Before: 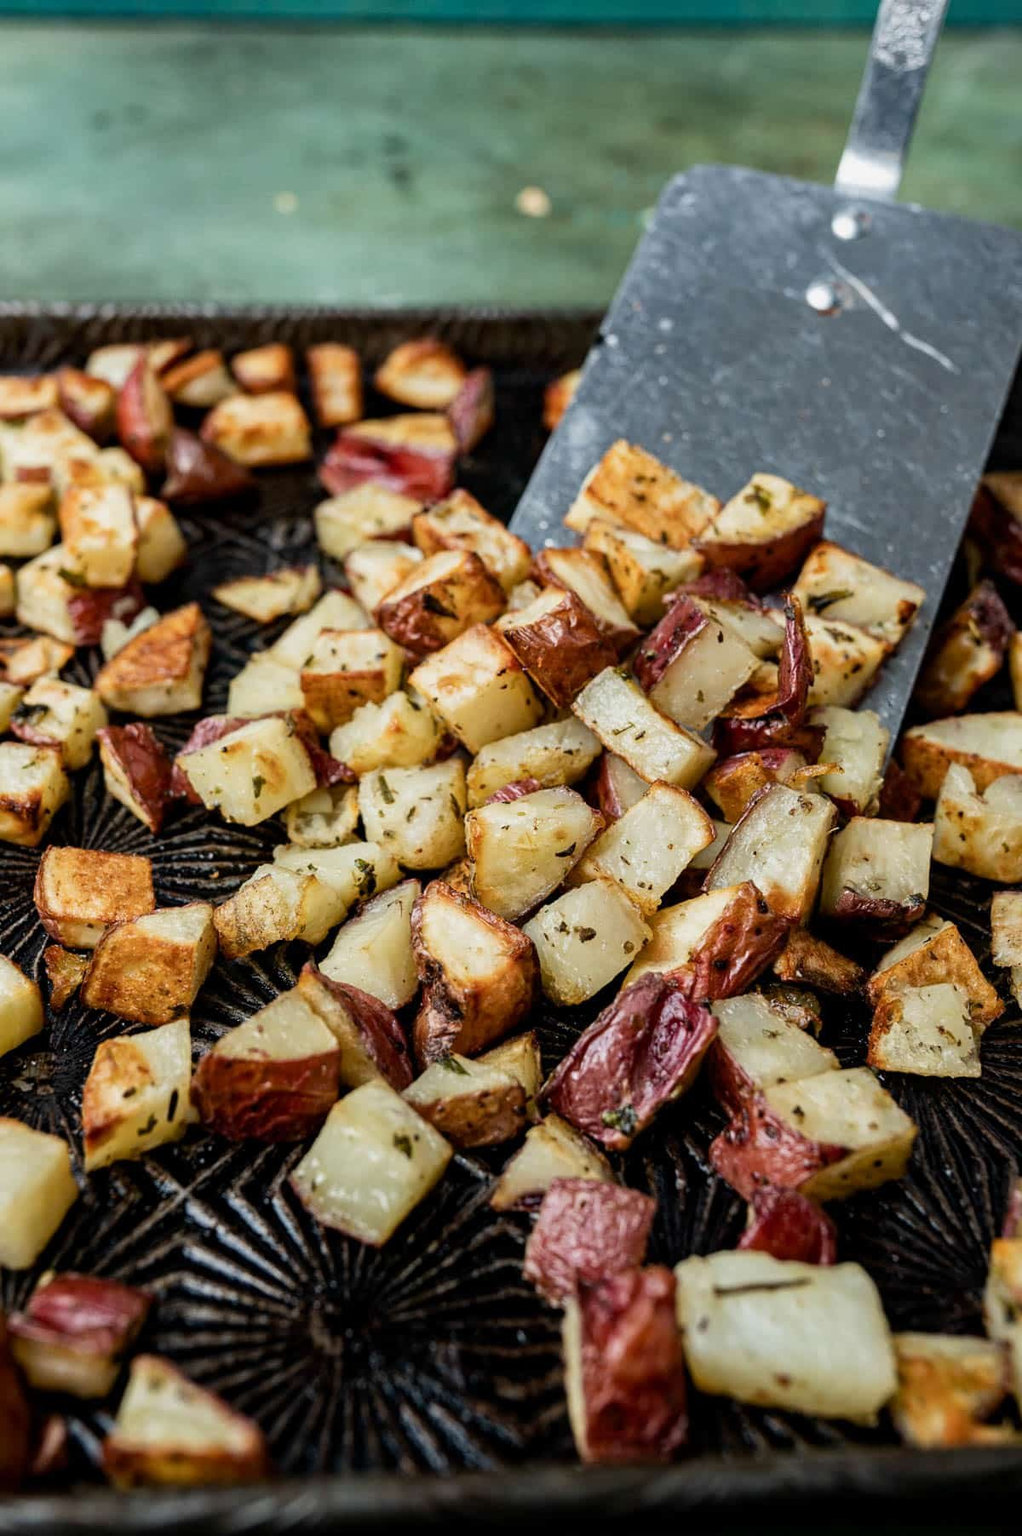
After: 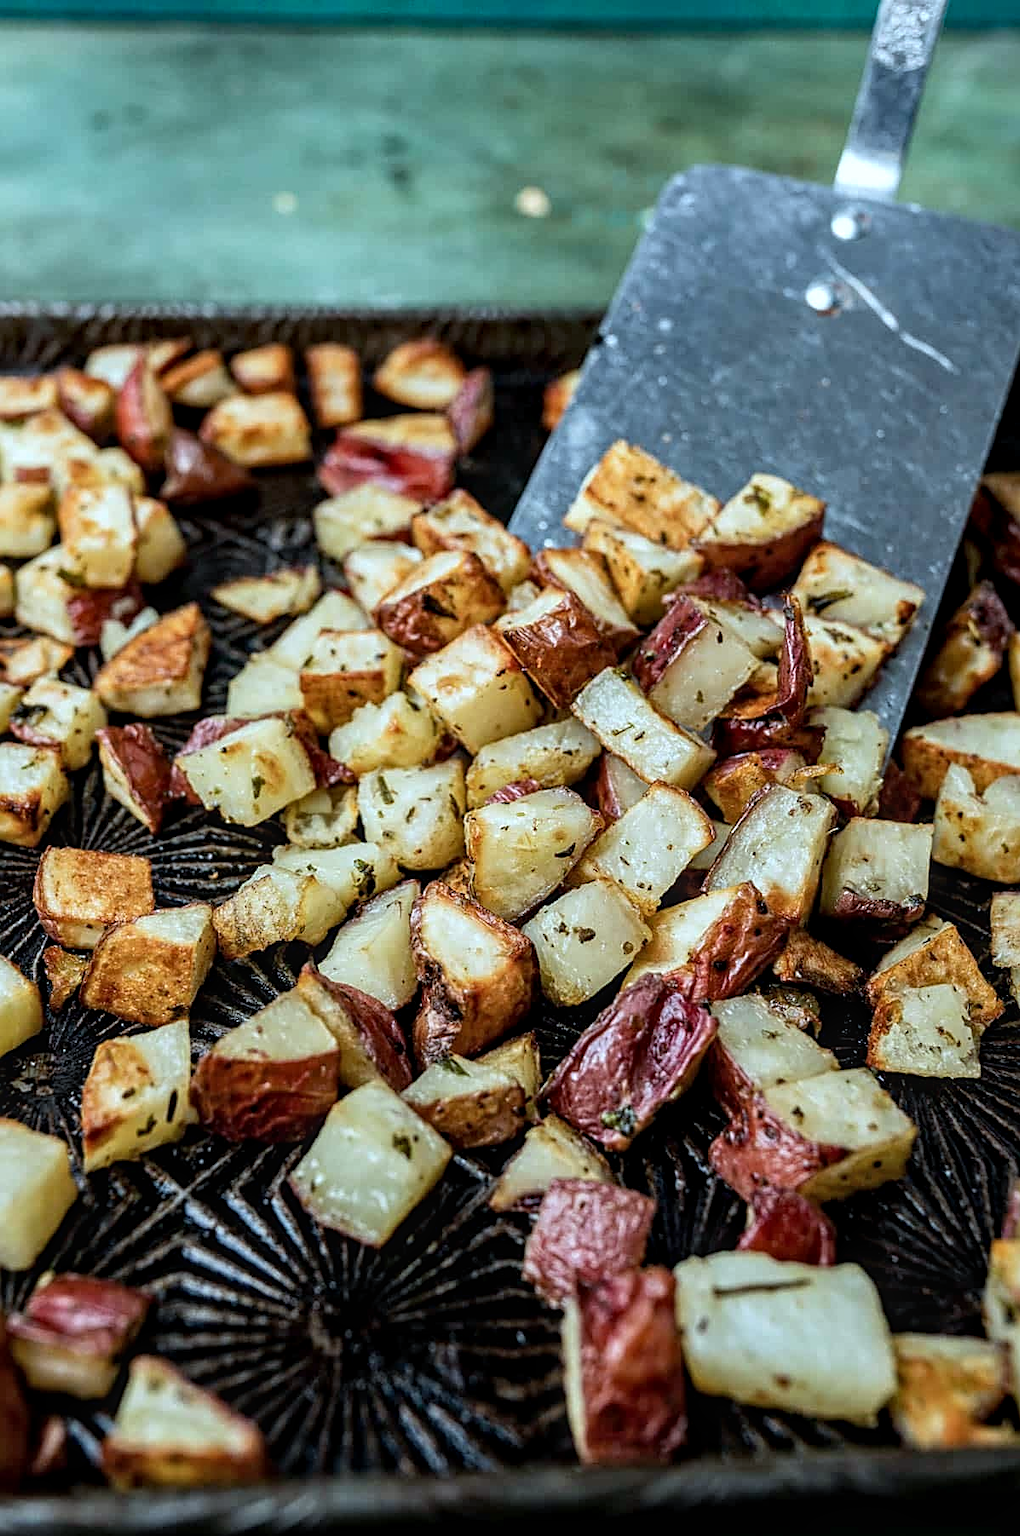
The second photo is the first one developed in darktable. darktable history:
local contrast: on, module defaults
crop and rotate: left 0.14%, bottom 0.01%
exposure: black level correction 0.001, exposure 0.138 EV, compensate exposure bias true, compensate highlight preservation false
color calibration: illuminant F (fluorescent), F source F9 (Cool White Deluxe 4150 K) – high CRI, x 0.374, y 0.373, temperature 4161.08 K
sharpen: on, module defaults
